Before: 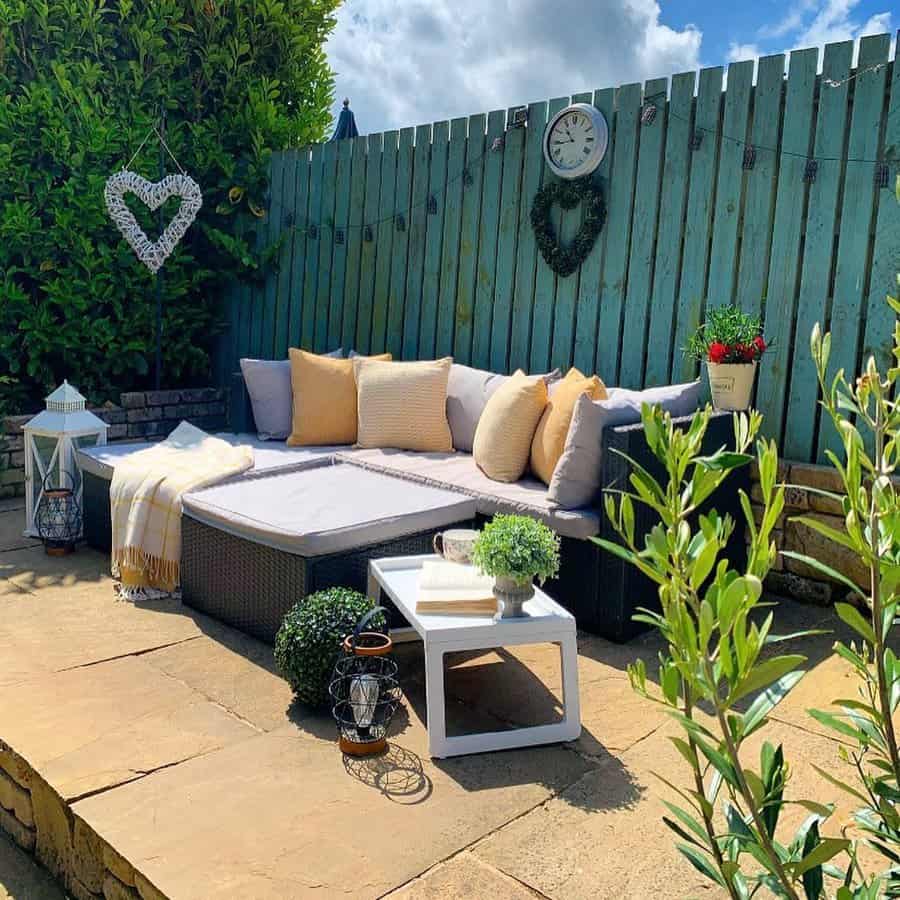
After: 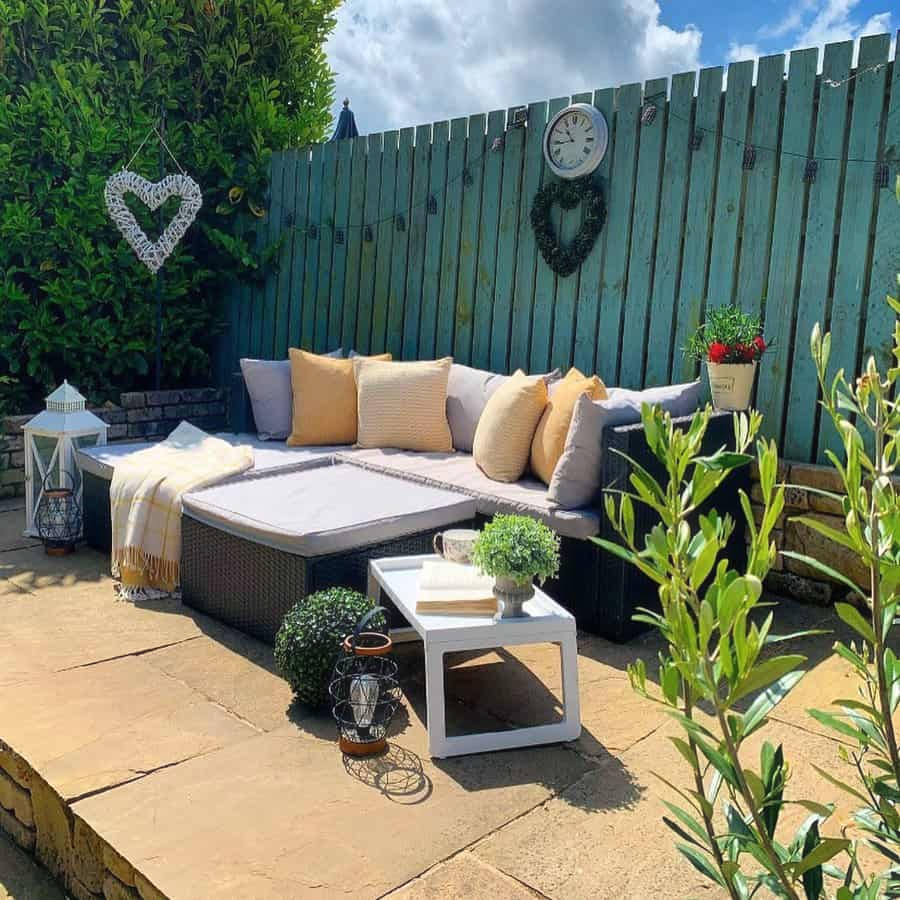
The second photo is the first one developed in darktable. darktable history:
haze removal: strength -0.037, adaptive false
